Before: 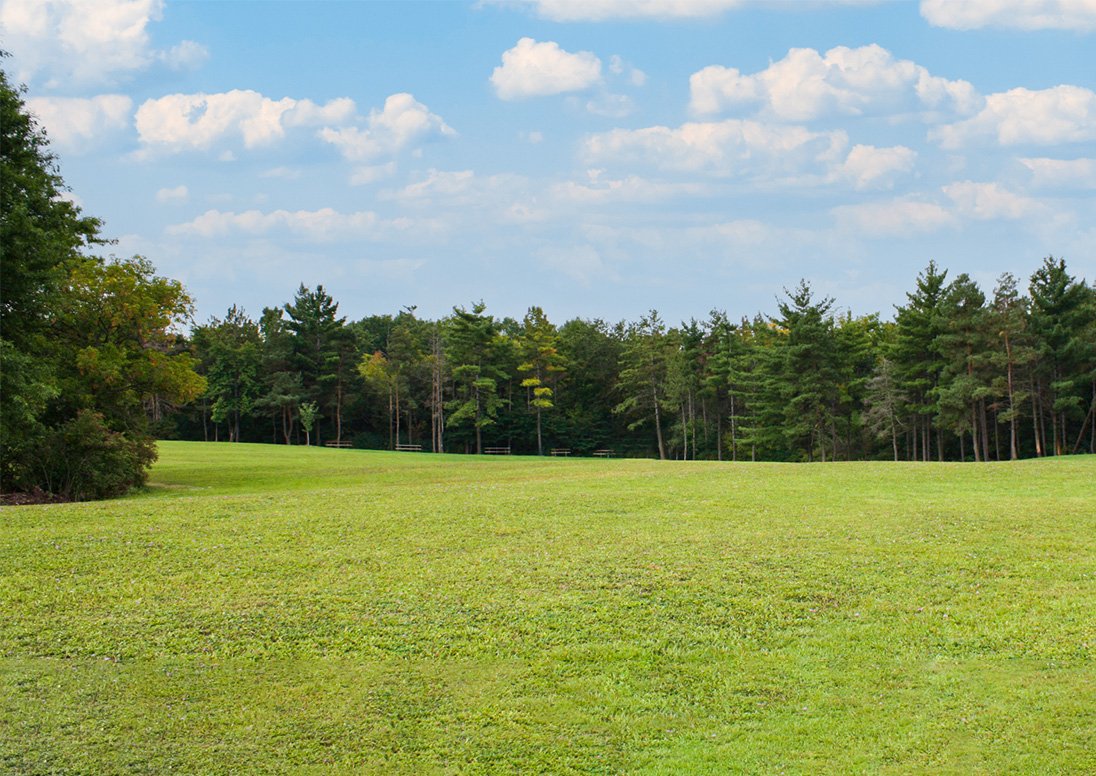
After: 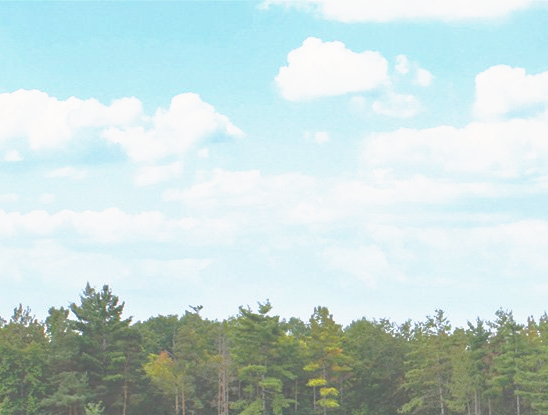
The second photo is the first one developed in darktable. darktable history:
vibrance: on, module defaults
crop: left 19.556%, right 30.401%, bottom 46.458%
tone curve: curves: ch0 [(0, 0) (0.003, 0.326) (0.011, 0.332) (0.025, 0.352) (0.044, 0.378) (0.069, 0.4) (0.1, 0.416) (0.136, 0.432) (0.177, 0.468) (0.224, 0.509) (0.277, 0.554) (0.335, 0.6) (0.399, 0.642) (0.468, 0.693) (0.543, 0.753) (0.623, 0.818) (0.709, 0.897) (0.801, 0.974) (0.898, 0.991) (1, 1)], preserve colors none
shadows and highlights: on, module defaults
